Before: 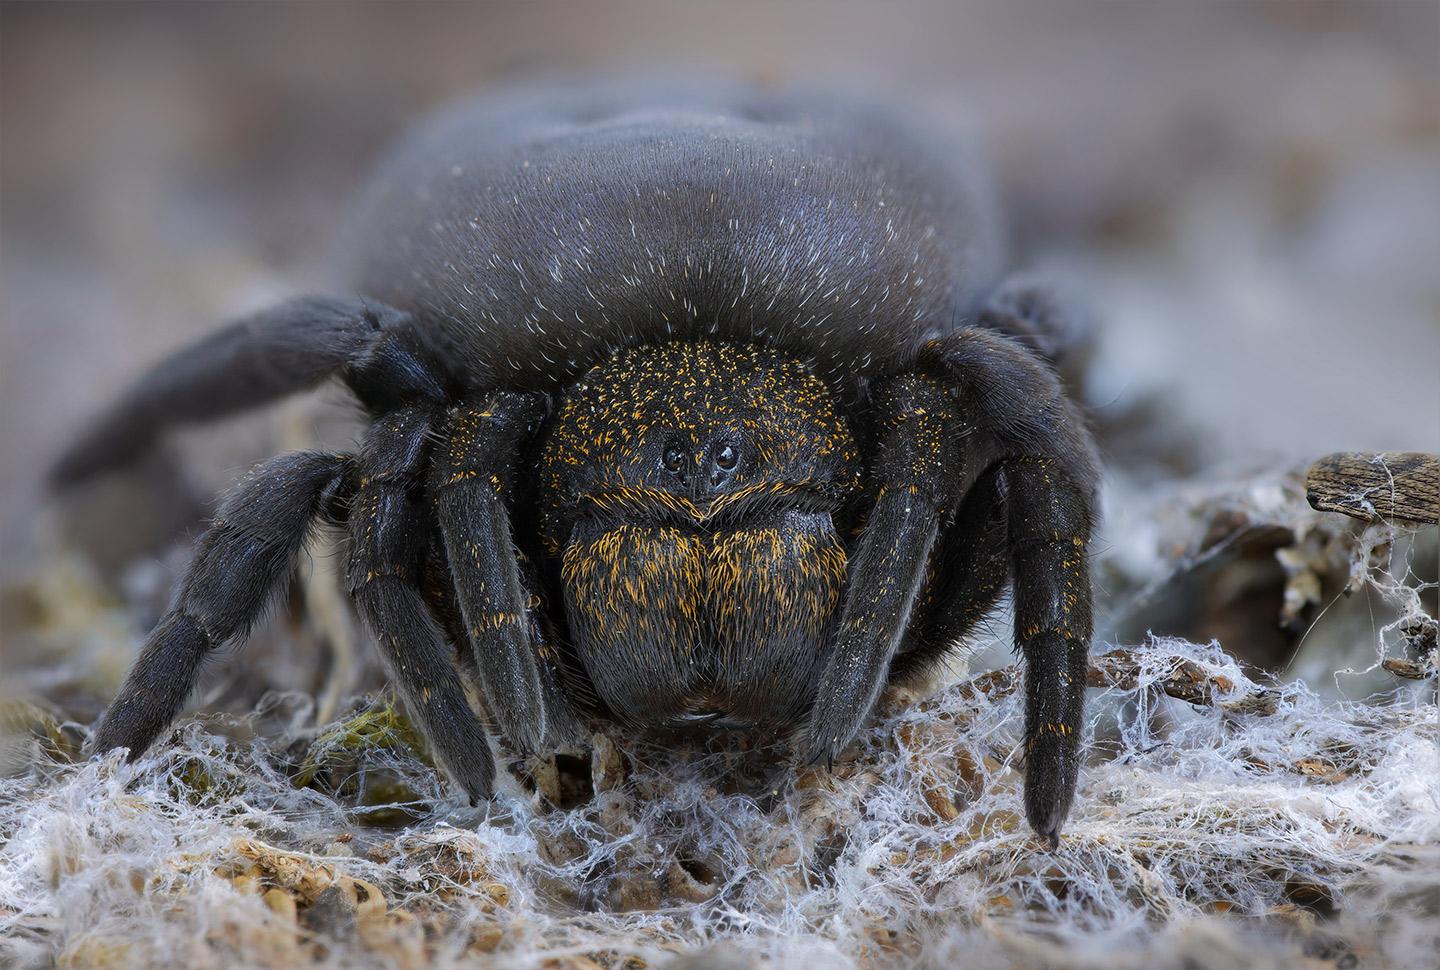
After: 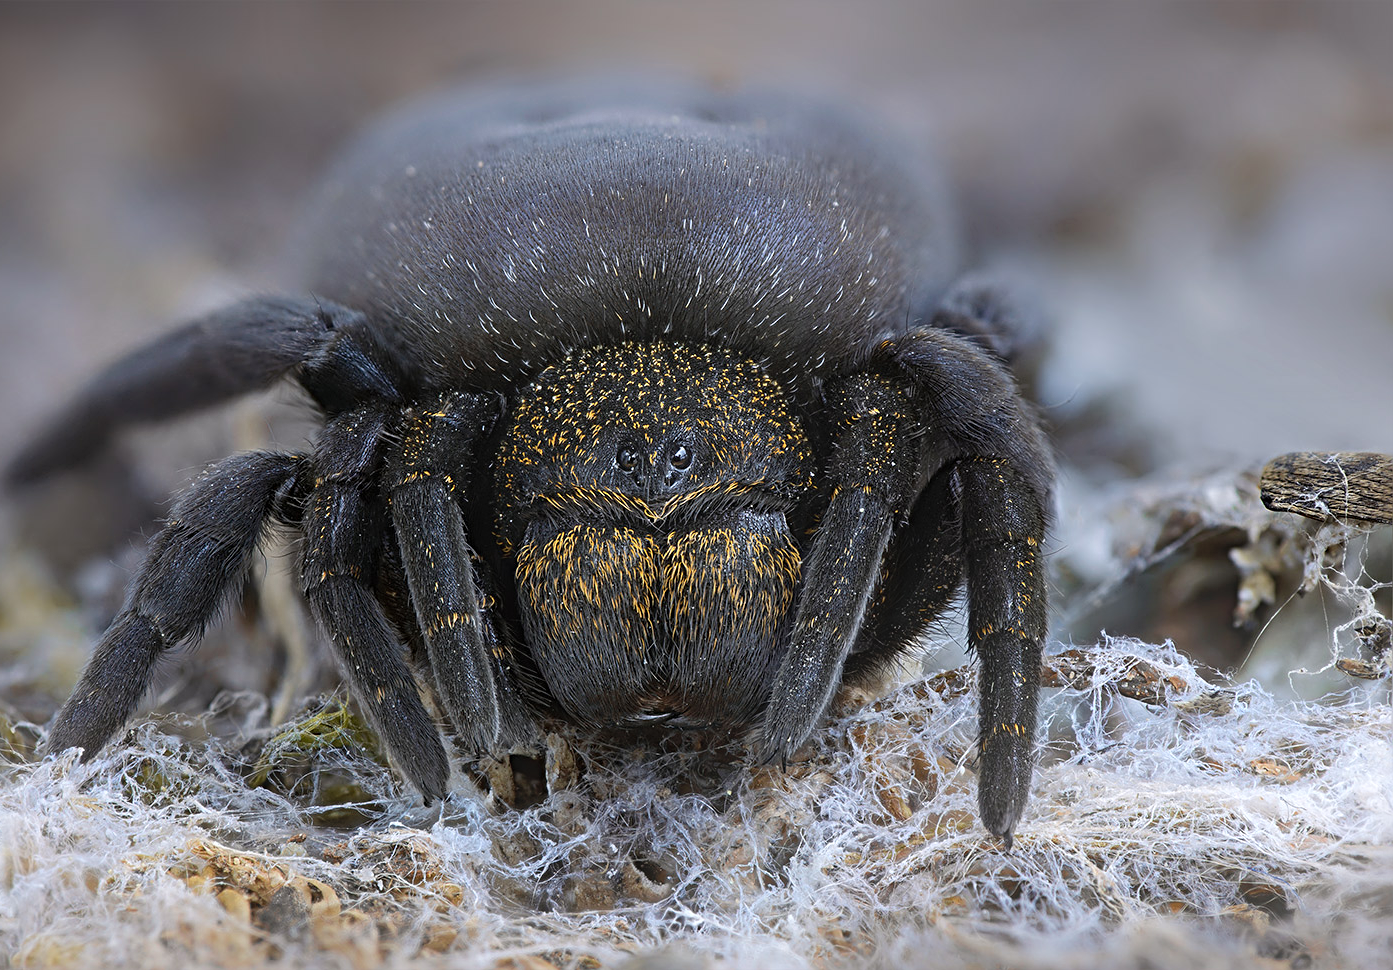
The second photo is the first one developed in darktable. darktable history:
sharpen: radius 4
crop and rotate: left 3.238%
bloom: threshold 82.5%, strength 16.25%
